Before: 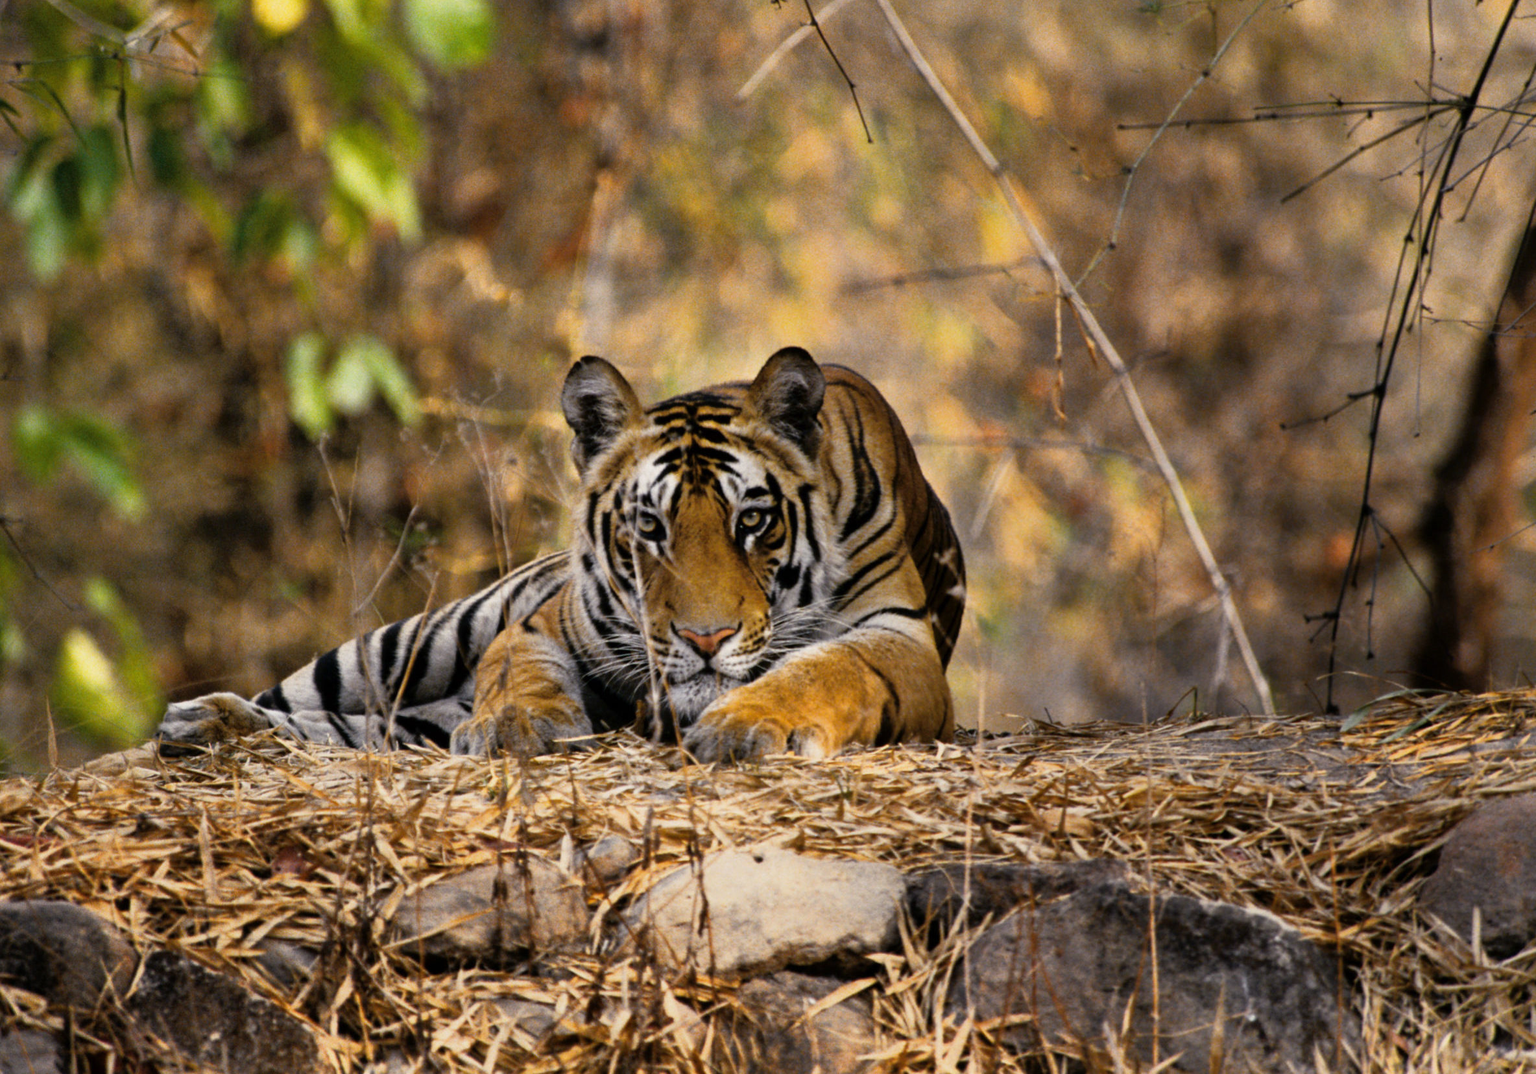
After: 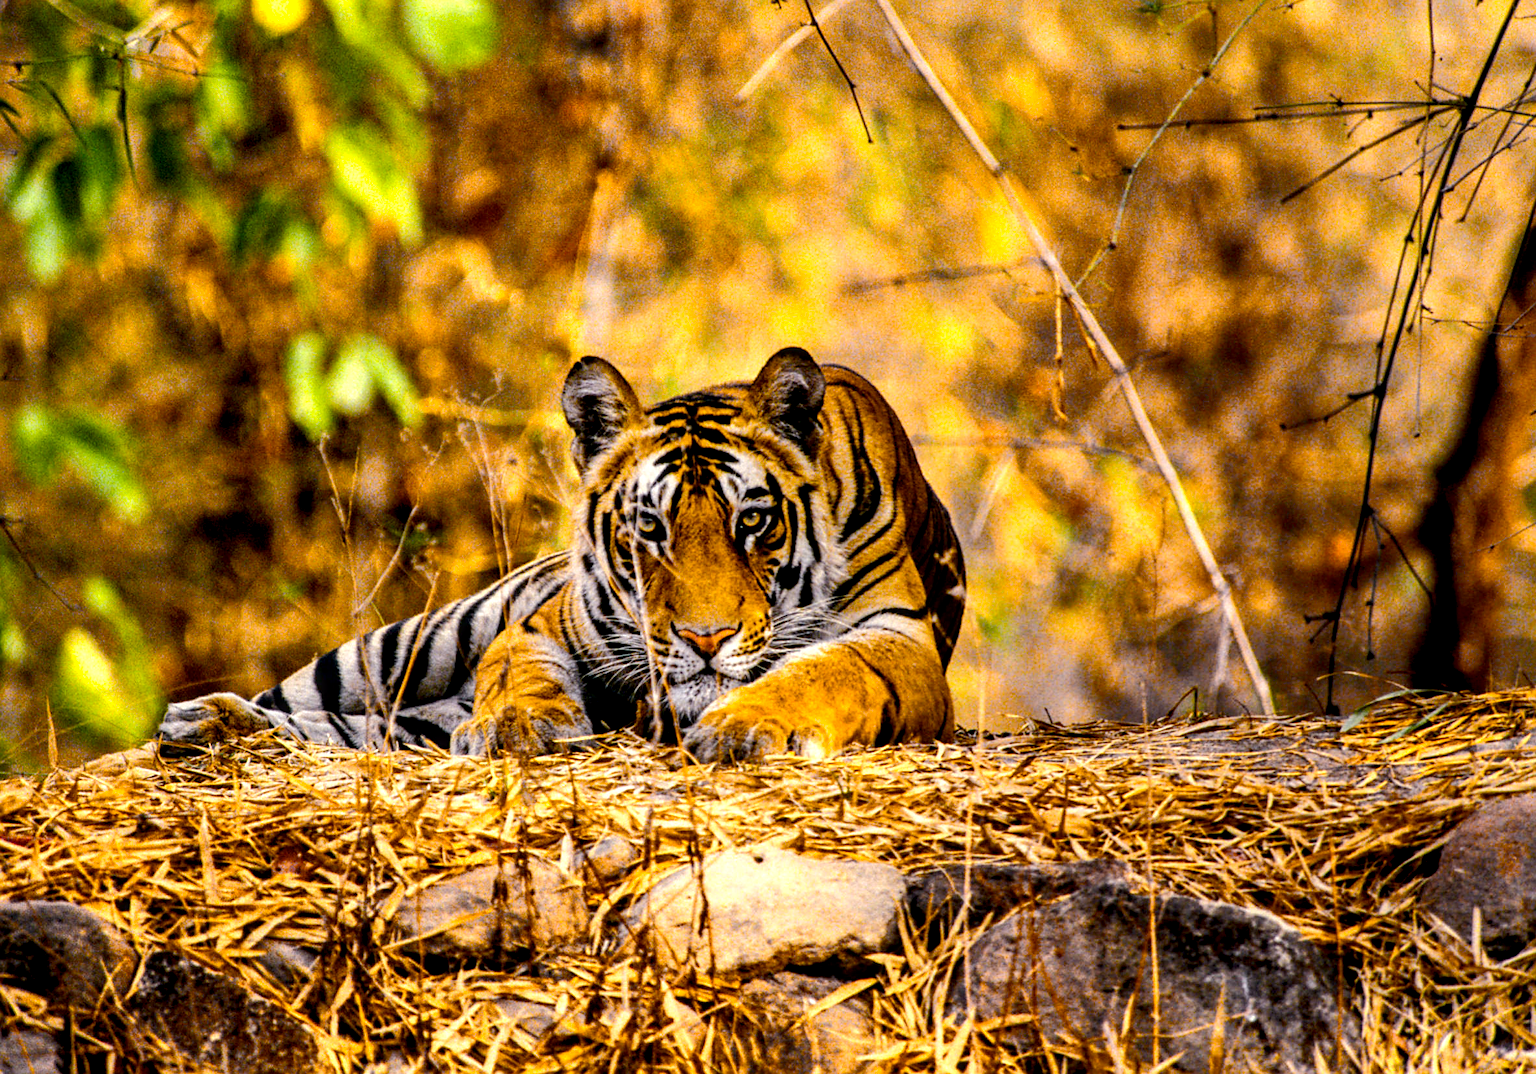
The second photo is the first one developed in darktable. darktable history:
sharpen: on, module defaults
exposure: black level correction 0, exposure 0.5 EV, compensate highlight preservation false
color balance rgb: perceptual saturation grading › global saturation 20%, perceptual saturation grading › highlights -25%, perceptual saturation grading › shadows 50.52%, global vibrance 40.24%
tone curve: curves: ch0 [(0, 0) (0.052, 0.018) (0.236, 0.207) (0.41, 0.417) (0.485, 0.518) (0.54, 0.584) (0.625, 0.666) (0.845, 0.828) (0.994, 0.964)]; ch1 [(0, 0.055) (0.15, 0.117) (0.317, 0.34) (0.382, 0.408) (0.434, 0.441) (0.472, 0.479) (0.498, 0.501) (0.557, 0.558) (0.616, 0.59) (0.739, 0.7) (0.873, 0.857) (1, 0.928)]; ch2 [(0, 0) (0.352, 0.403) (0.447, 0.466) (0.482, 0.482) (0.528, 0.526) (0.586, 0.577) (0.618, 0.621) (0.785, 0.747) (1, 1)], color space Lab, independent channels, preserve colors none
local contrast: highlights 25%, detail 150%
color zones: curves: ch0 [(0.224, 0.526) (0.75, 0.5)]; ch1 [(0.055, 0.526) (0.224, 0.761) (0.377, 0.526) (0.75, 0.5)]
